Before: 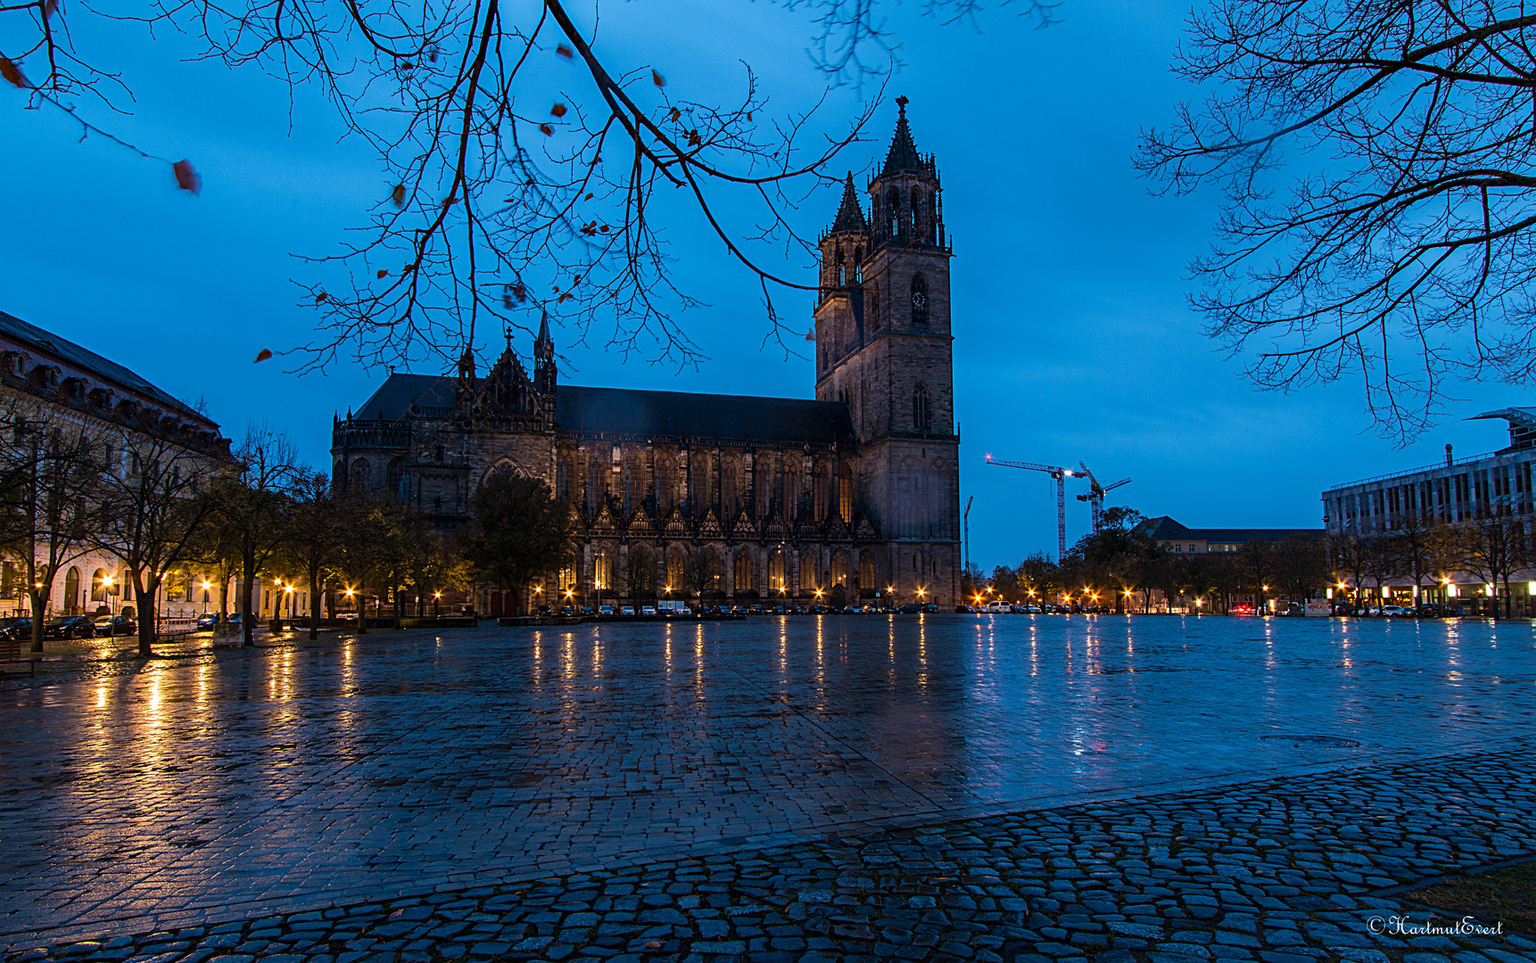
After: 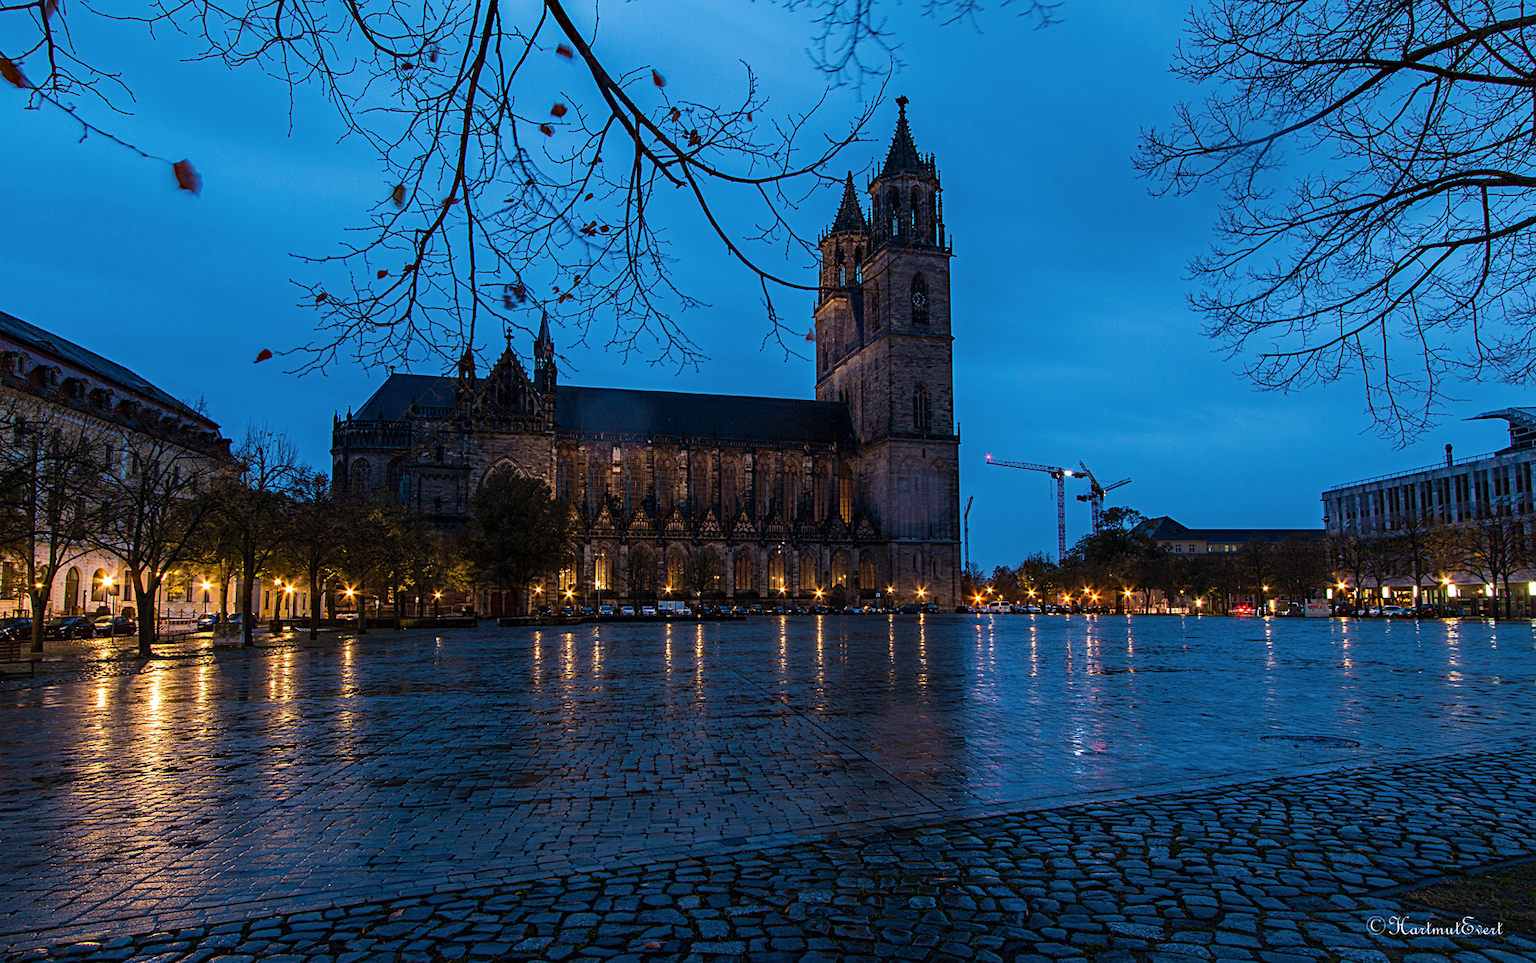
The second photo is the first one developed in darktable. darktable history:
contrast brightness saturation: saturation -0.05
haze removal: adaptive false
